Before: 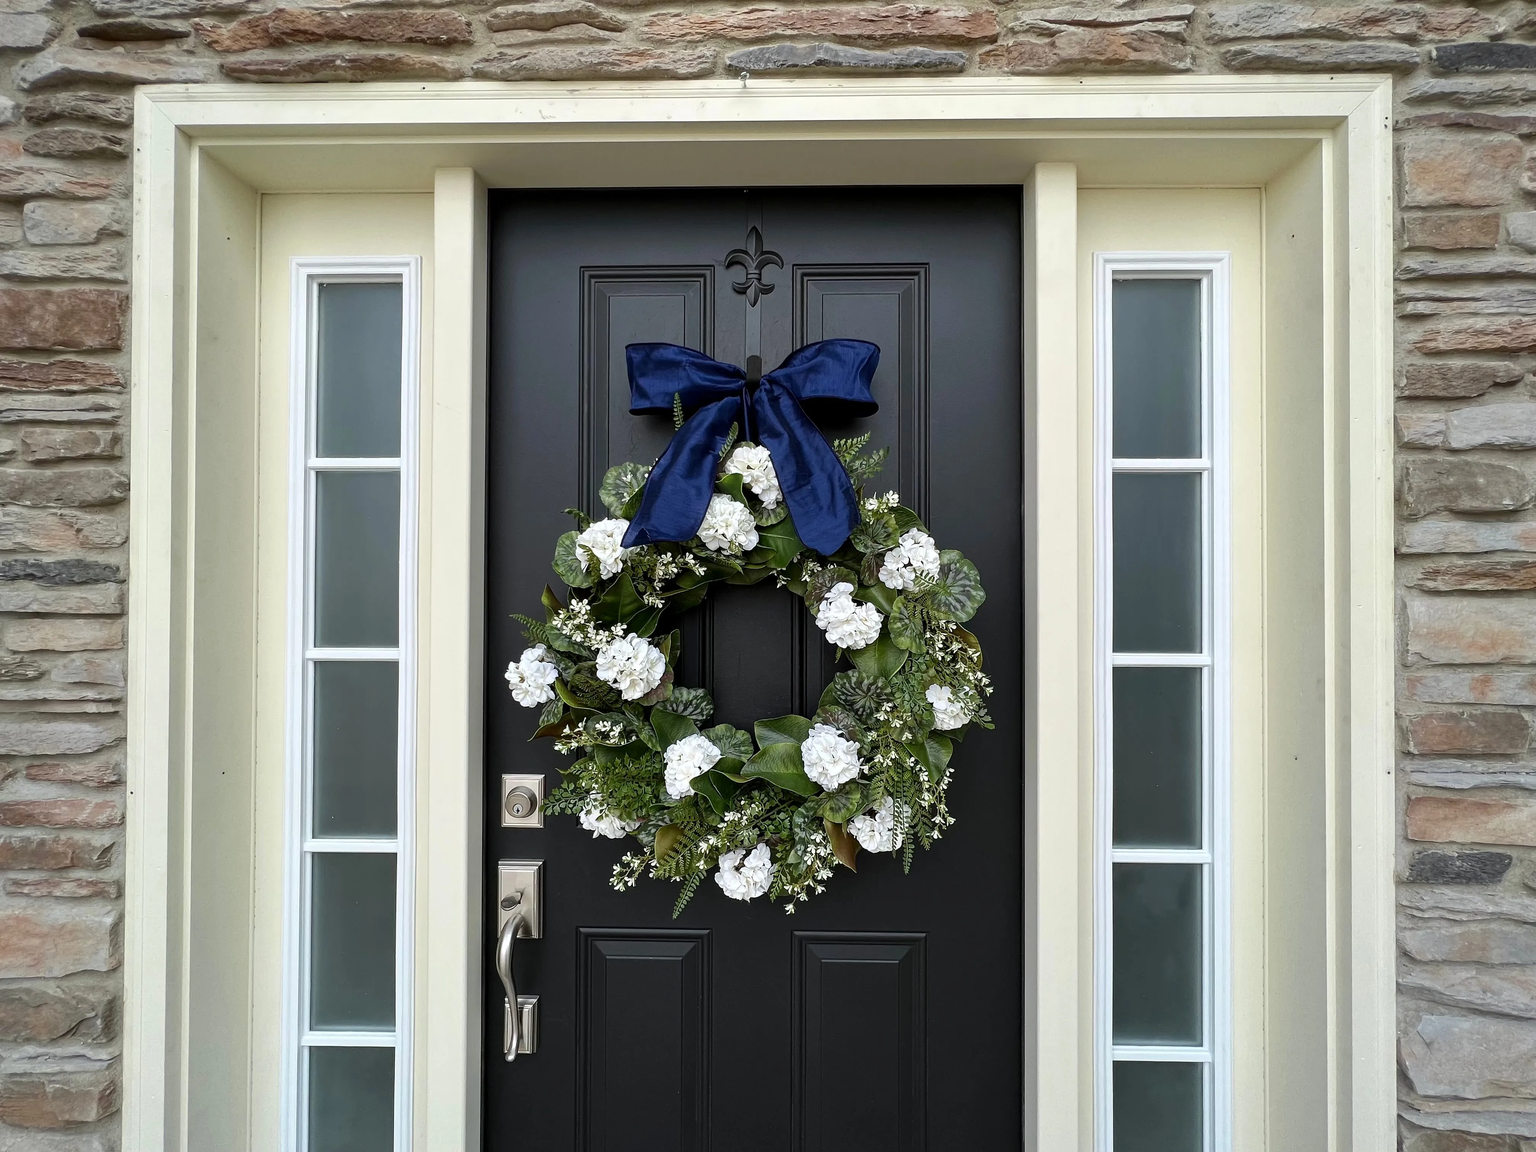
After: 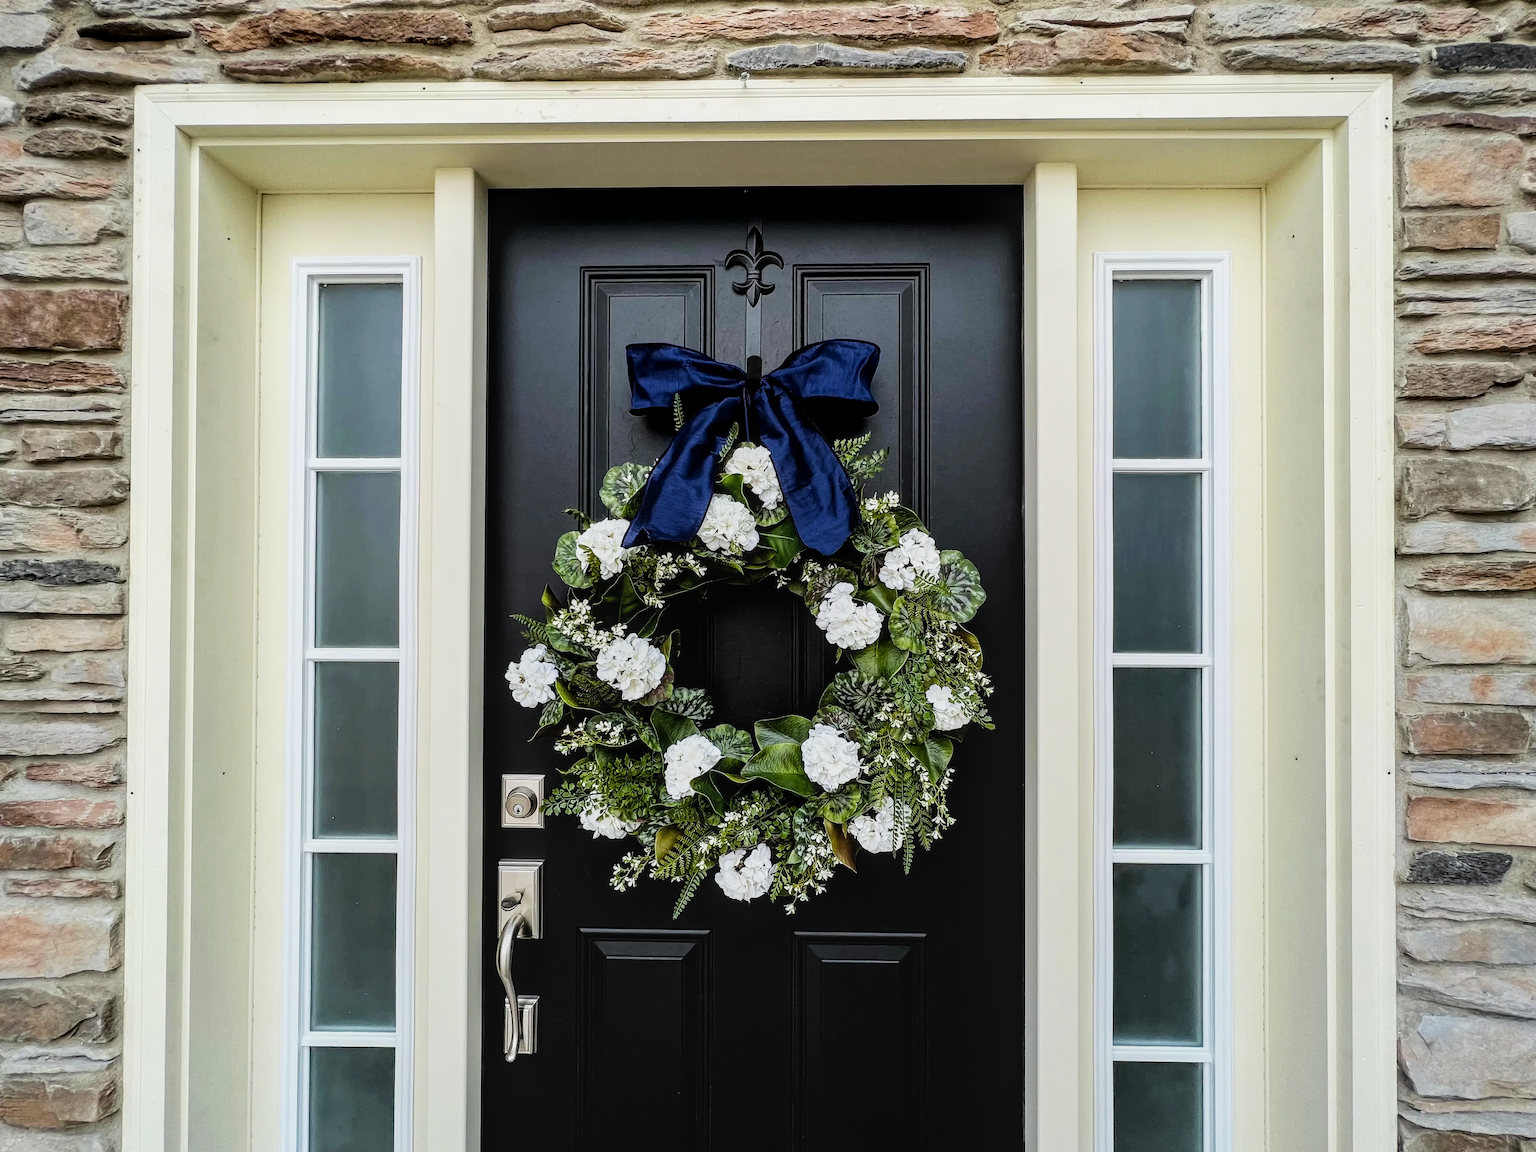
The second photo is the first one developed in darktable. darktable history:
local contrast: on, module defaults
exposure: black level correction 0, exposure 0.3 EV, compensate highlight preservation false
color balance rgb: perceptual saturation grading › global saturation 20%, global vibrance 20%
filmic rgb: black relative exposure -5 EV, hardness 2.88, contrast 1.4, highlights saturation mix -30%
